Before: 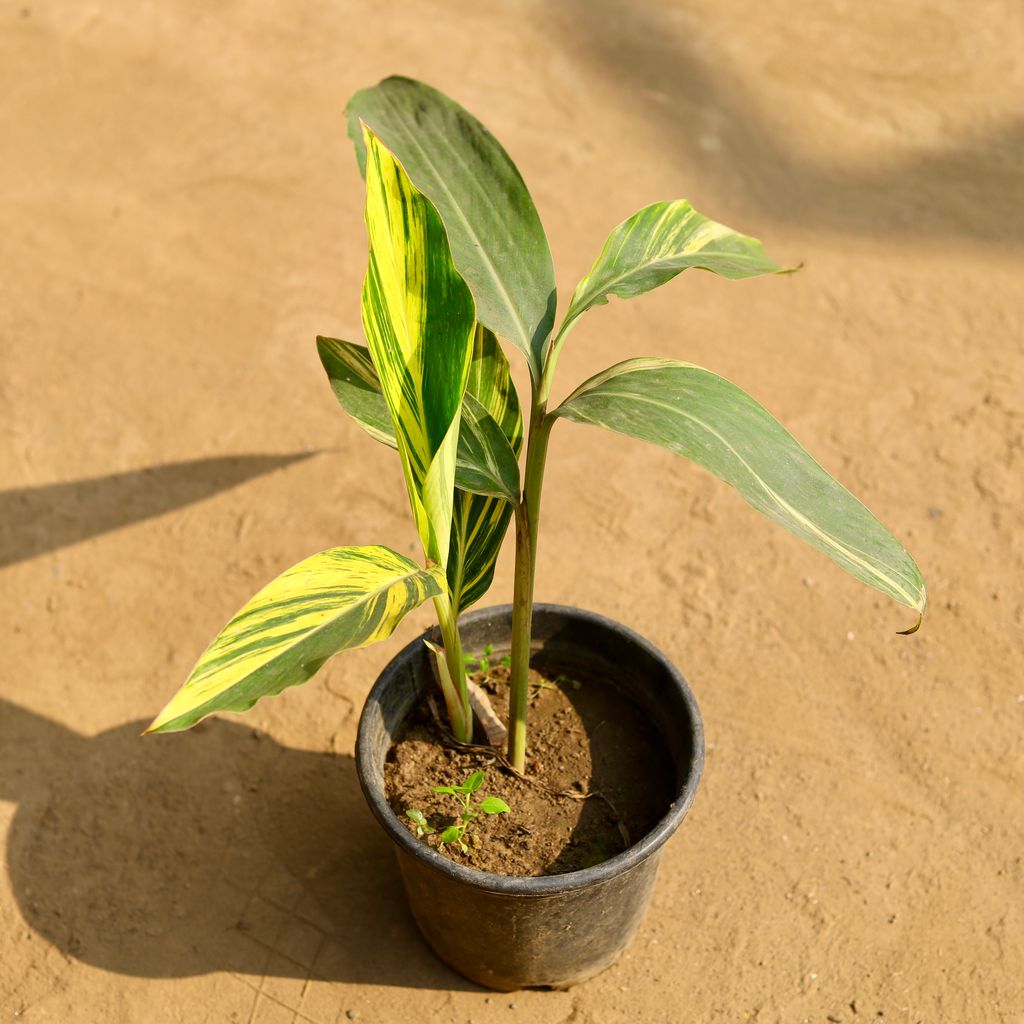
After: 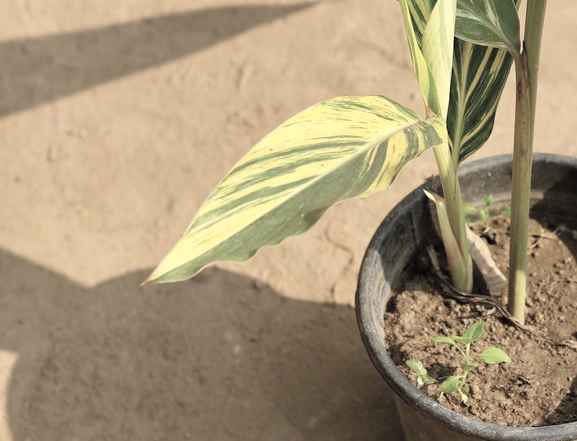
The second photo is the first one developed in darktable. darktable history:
crop: top 44.012%, right 43.6%, bottom 12.838%
sharpen: radius 5.334, amount 0.314, threshold 26.091
shadows and highlights: shadows 52.34, highlights -28.45, soften with gaussian
contrast brightness saturation: brightness 0.183, saturation -0.493
